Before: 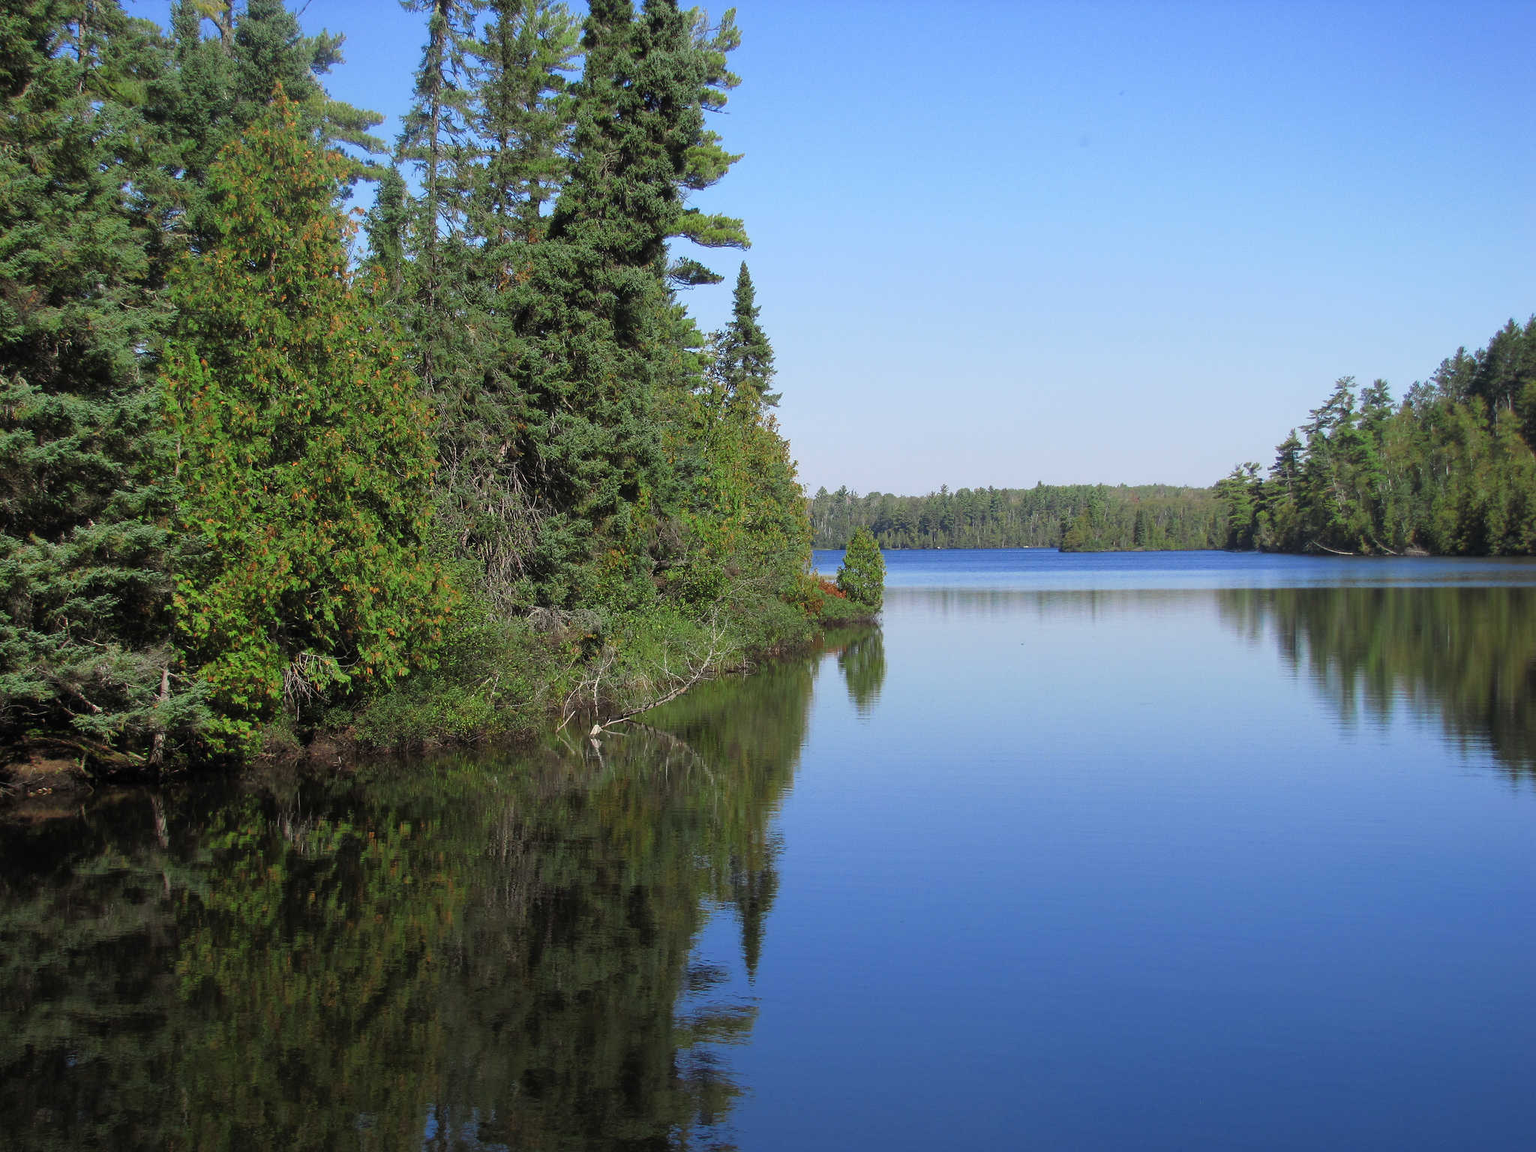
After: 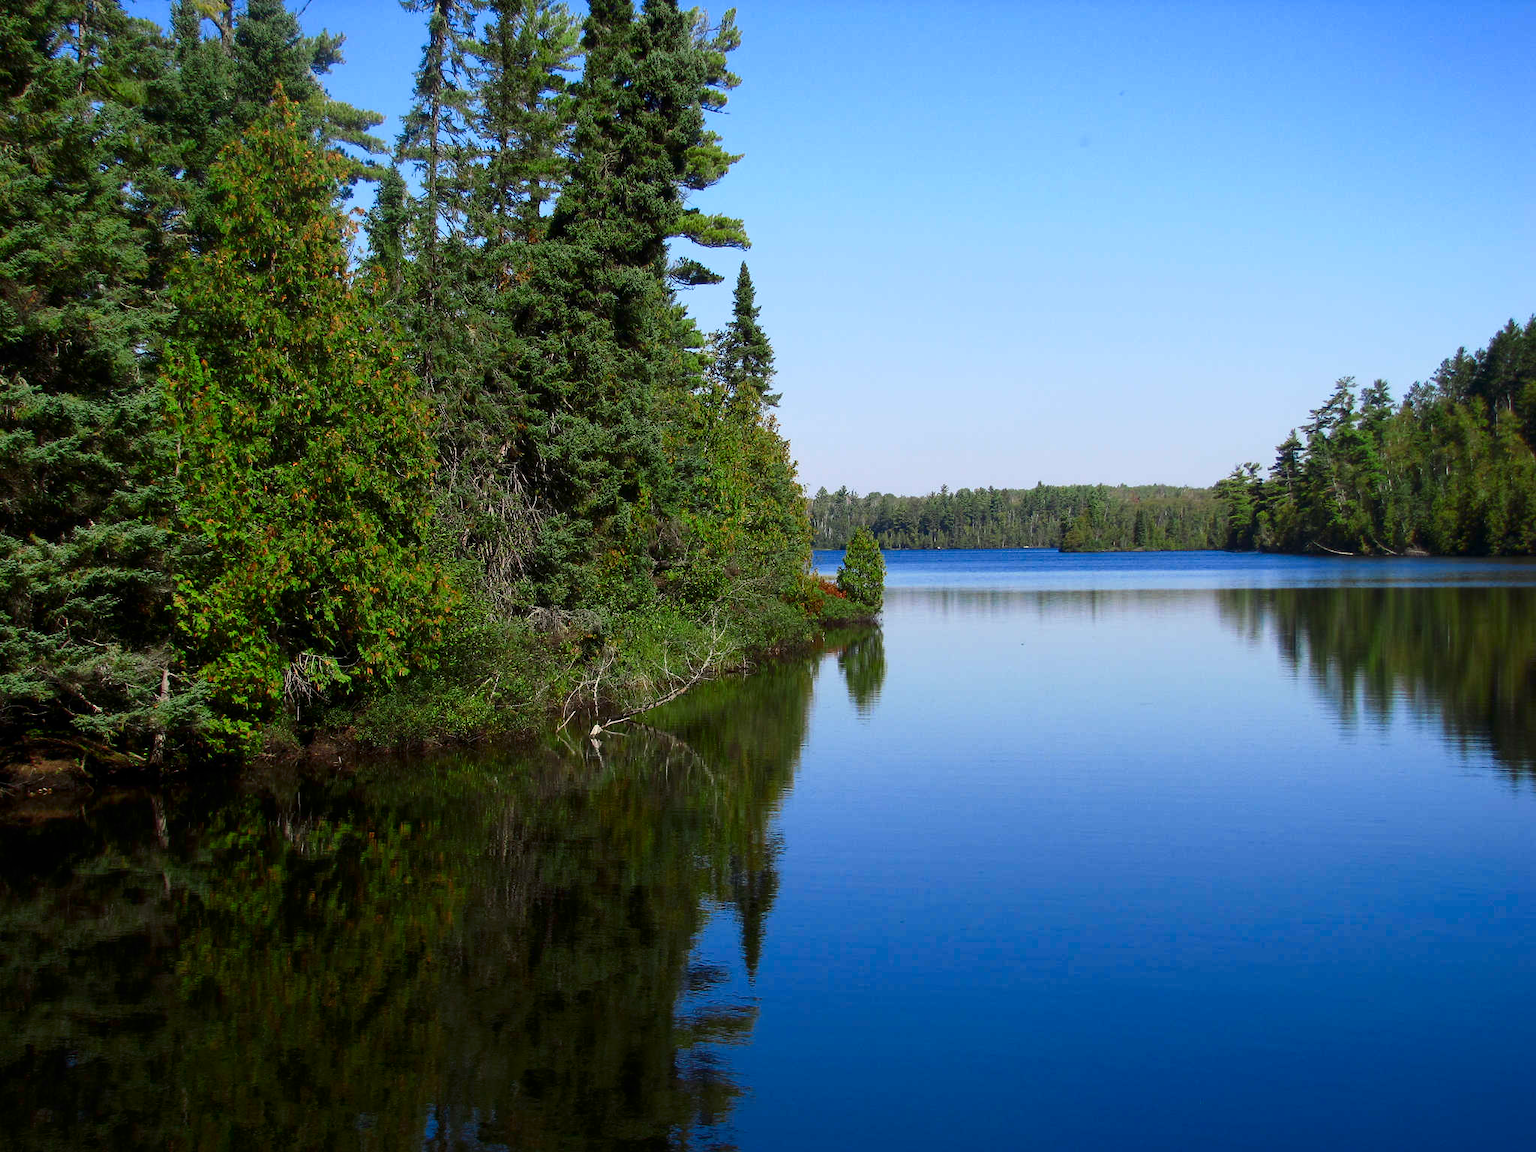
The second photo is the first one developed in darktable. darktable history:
contrast brightness saturation: contrast 0.19, brightness -0.11, saturation 0.21
exposure: black level correction 0.001, compensate highlight preservation false
white balance: emerald 1
